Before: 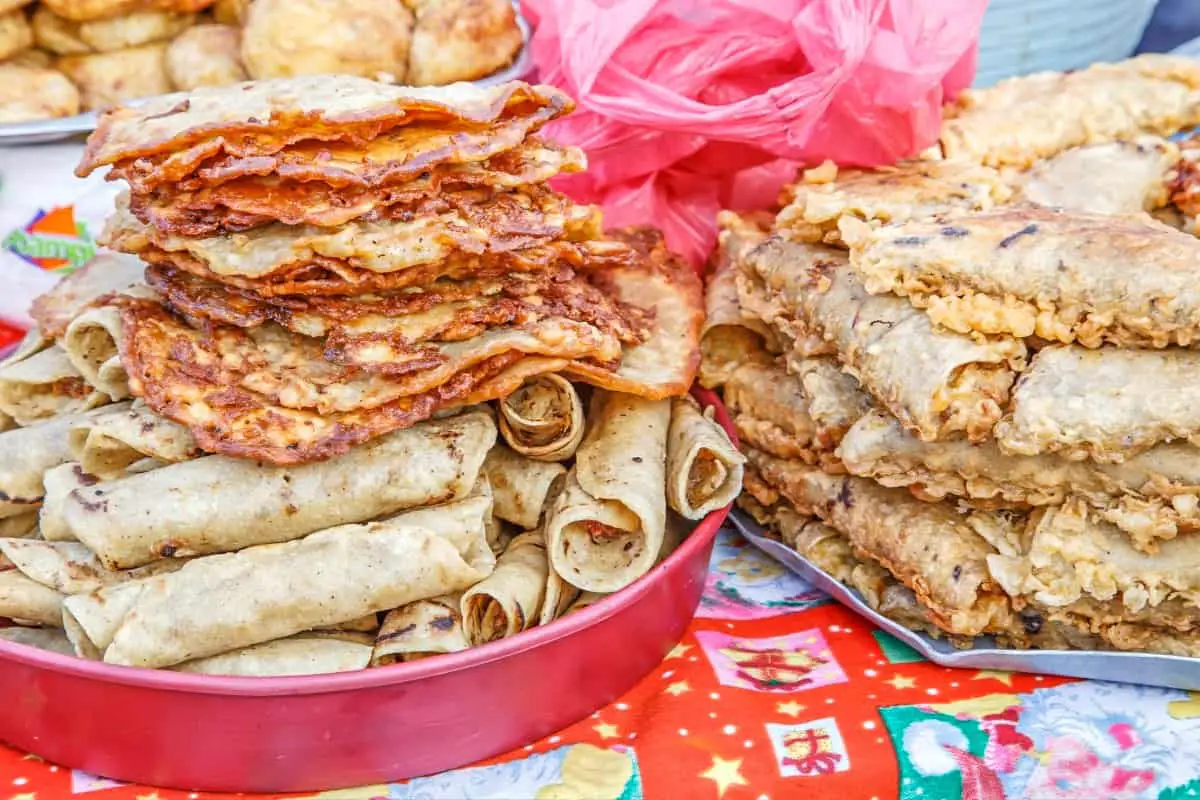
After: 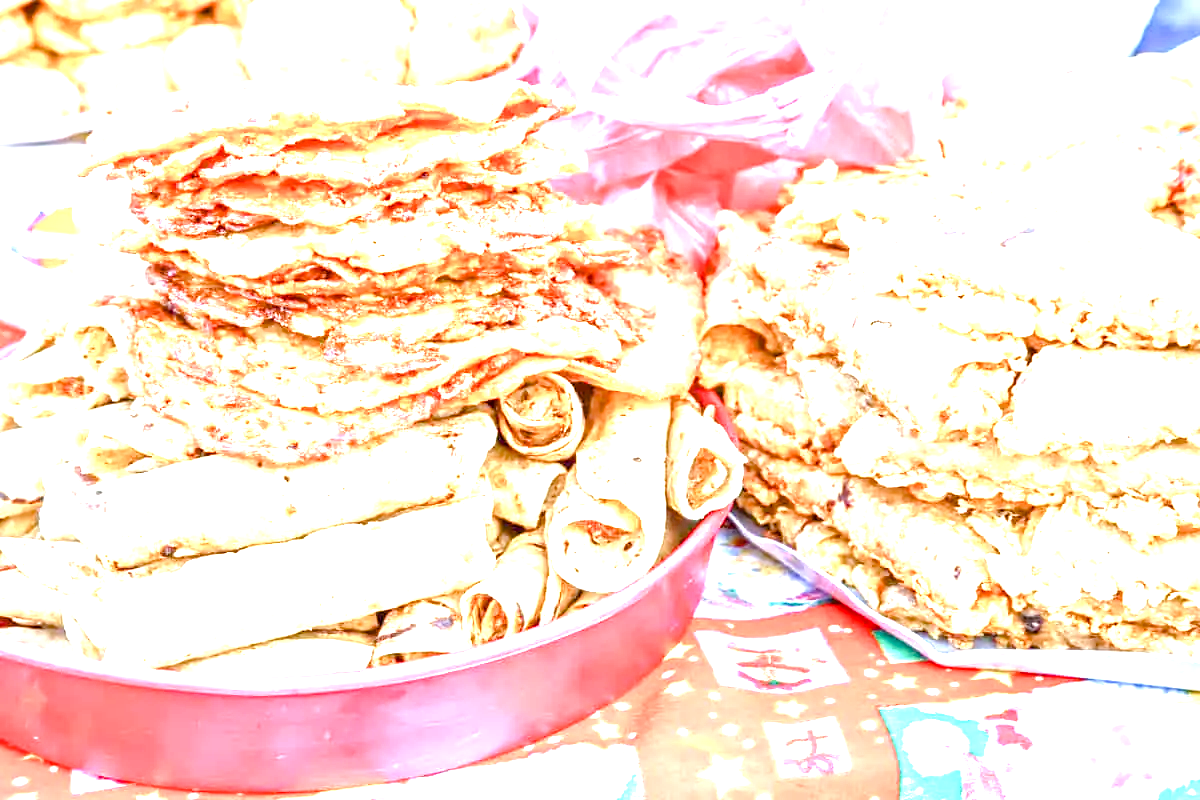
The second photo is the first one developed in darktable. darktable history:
color balance rgb: perceptual saturation grading › global saturation 20%, perceptual saturation grading › highlights -50%, perceptual saturation grading › shadows 30%, perceptual brilliance grading › global brilliance 10%, perceptual brilliance grading › shadows 15%
exposure: black level correction 0.001, exposure 1.822 EV, compensate exposure bias true, compensate highlight preservation false
